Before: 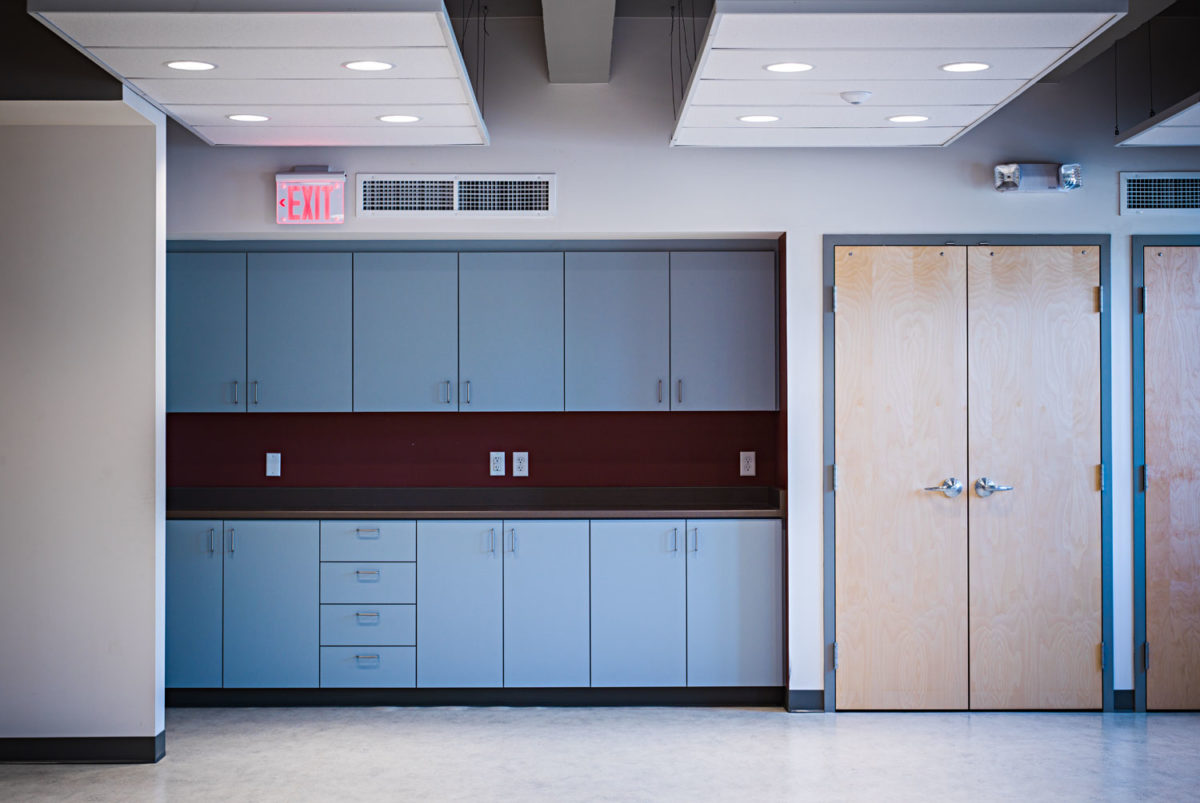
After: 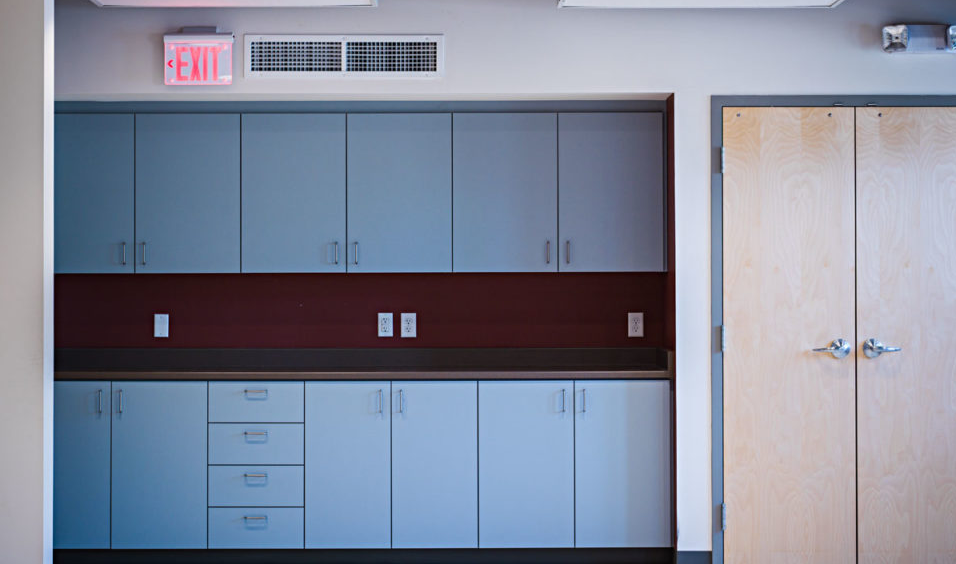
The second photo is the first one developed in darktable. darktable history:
crop: left 9.416%, top 17.383%, right 10.863%, bottom 12.314%
